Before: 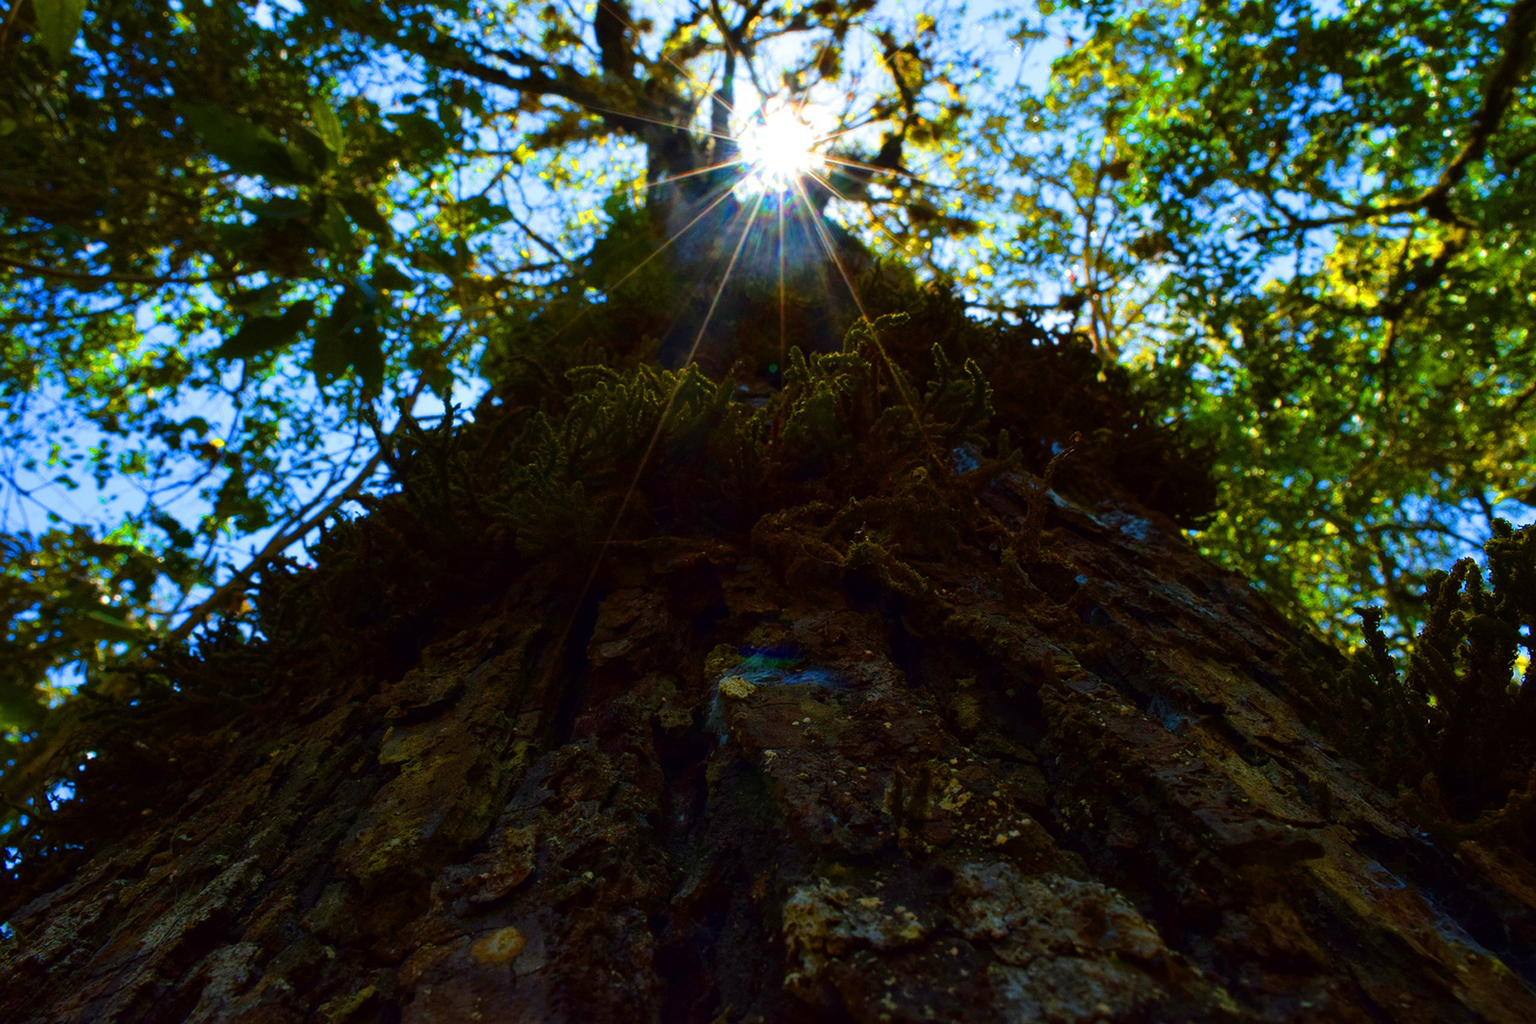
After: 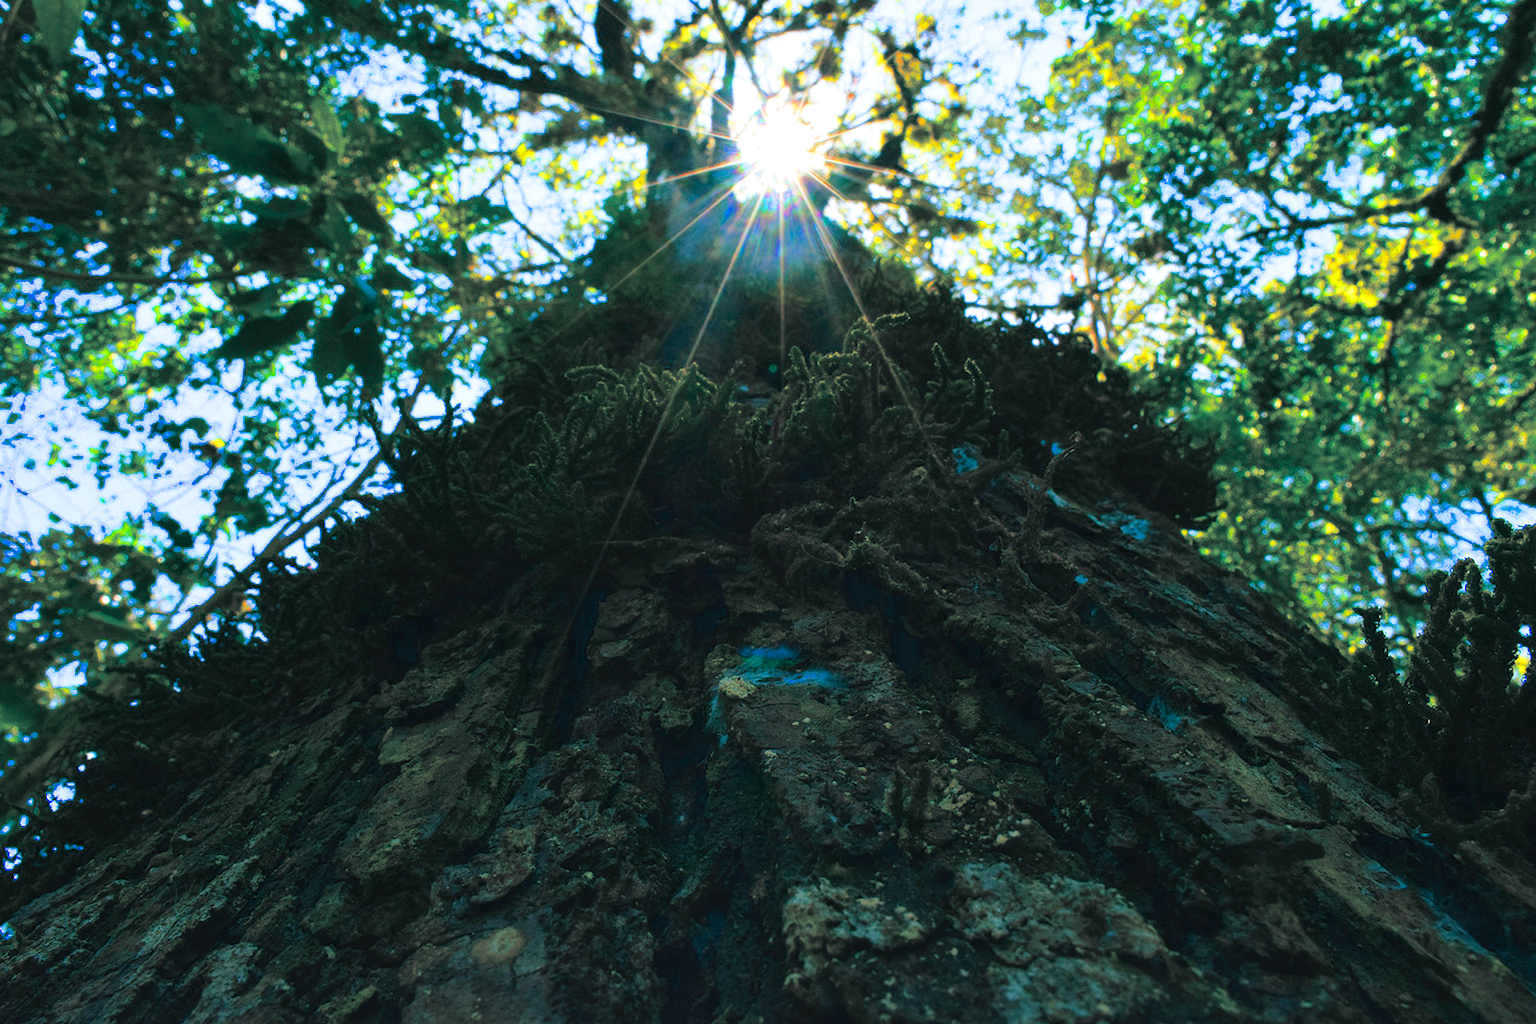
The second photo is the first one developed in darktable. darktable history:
split-toning: shadows › hue 186.43°, highlights › hue 49.29°, compress 30.29%
levels: levels [0, 0.397, 0.955]
